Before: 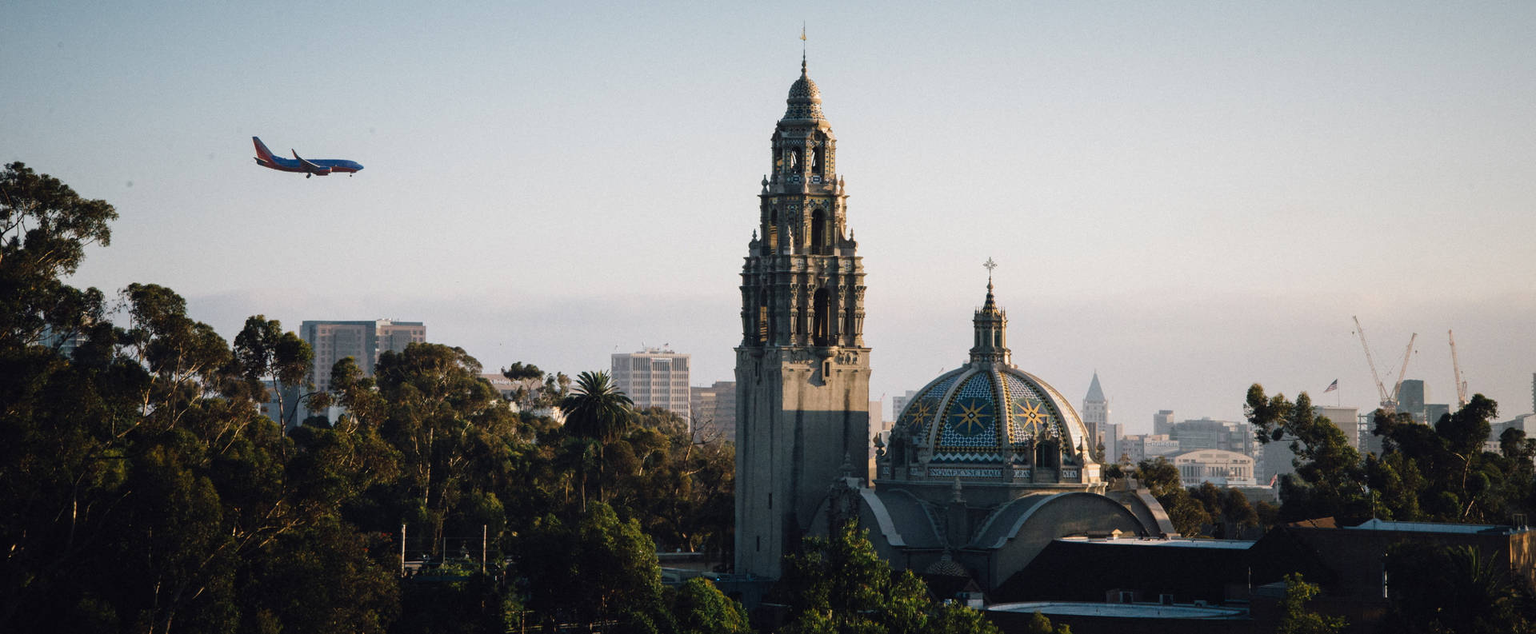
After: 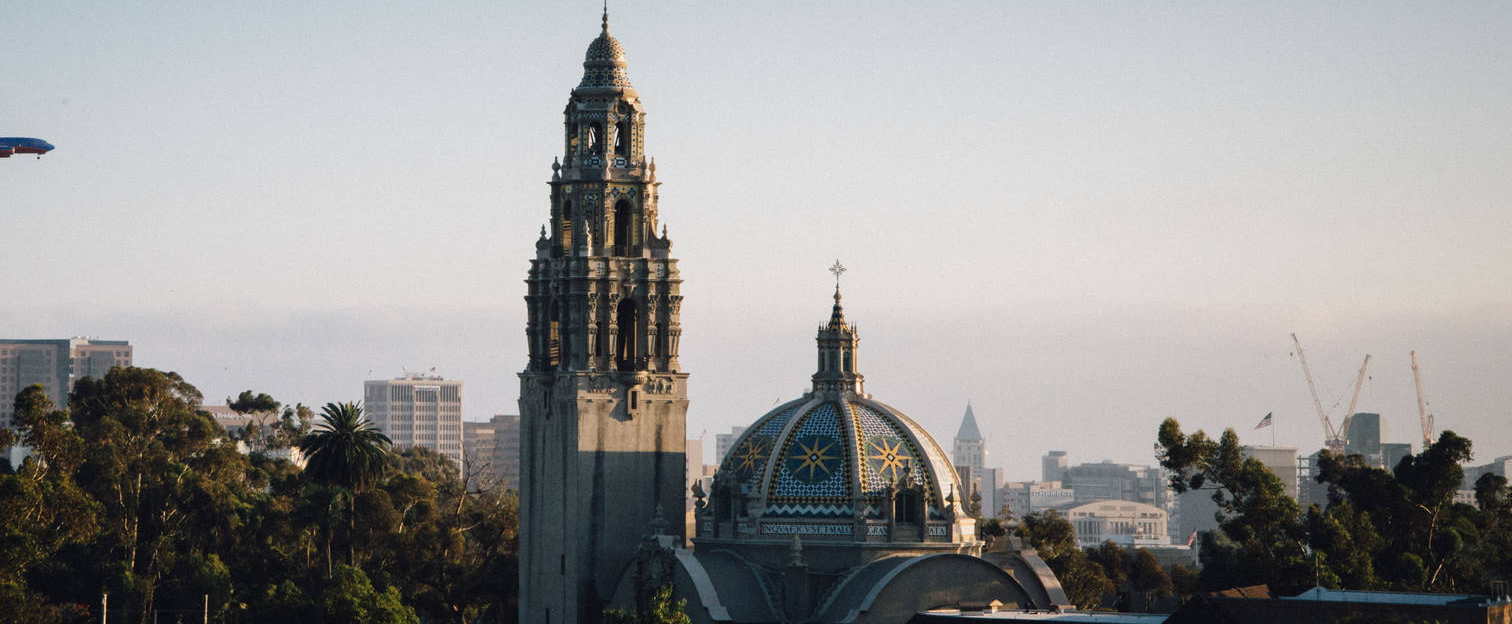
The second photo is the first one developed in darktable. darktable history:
levels: levels [0, 0.499, 1]
crop and rotate: left 20.849%, top 7.885%, right 0.354%, bottom 13.361%
